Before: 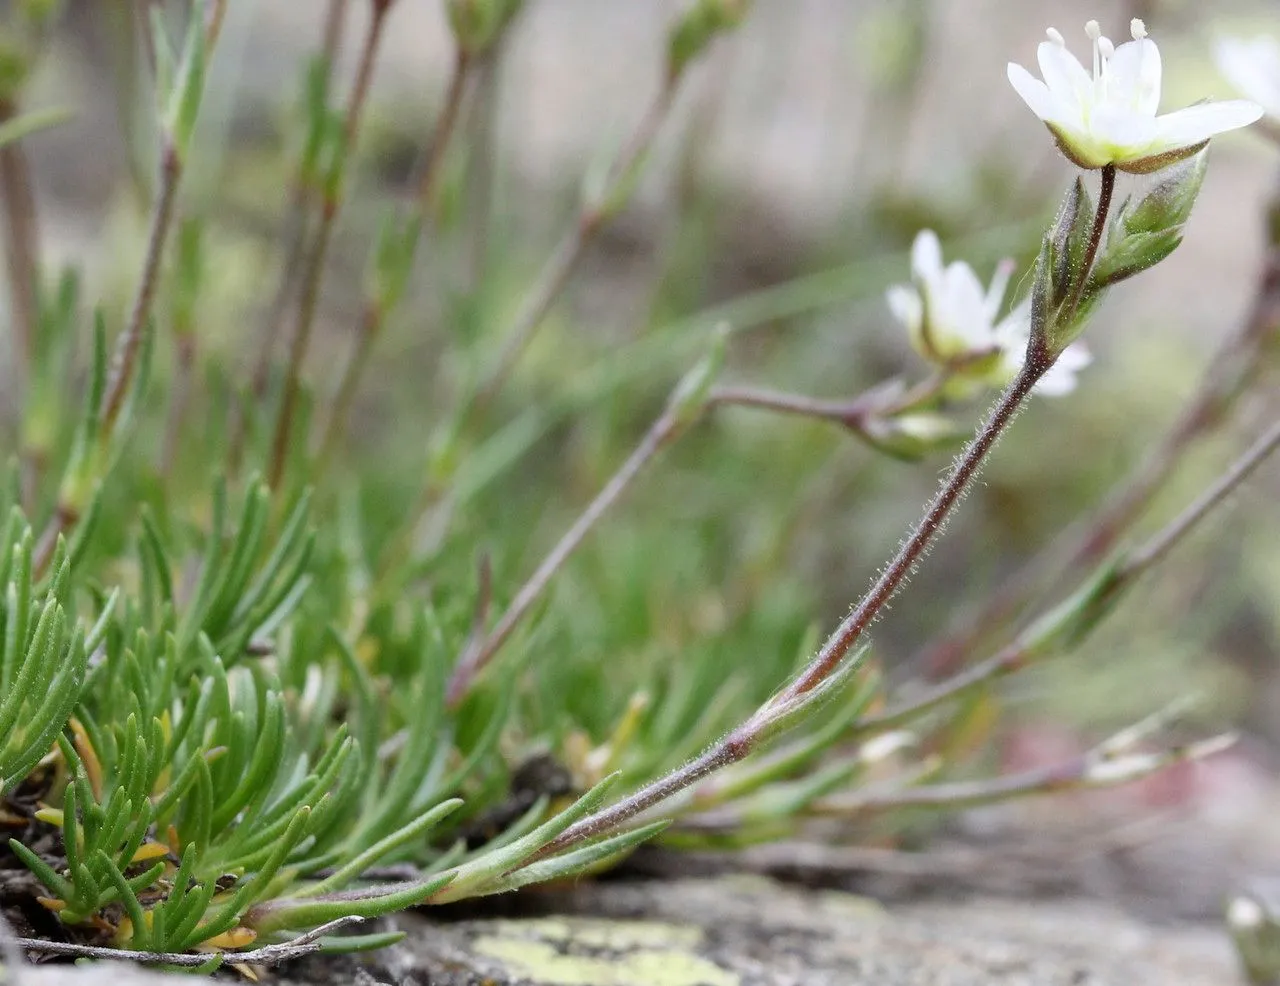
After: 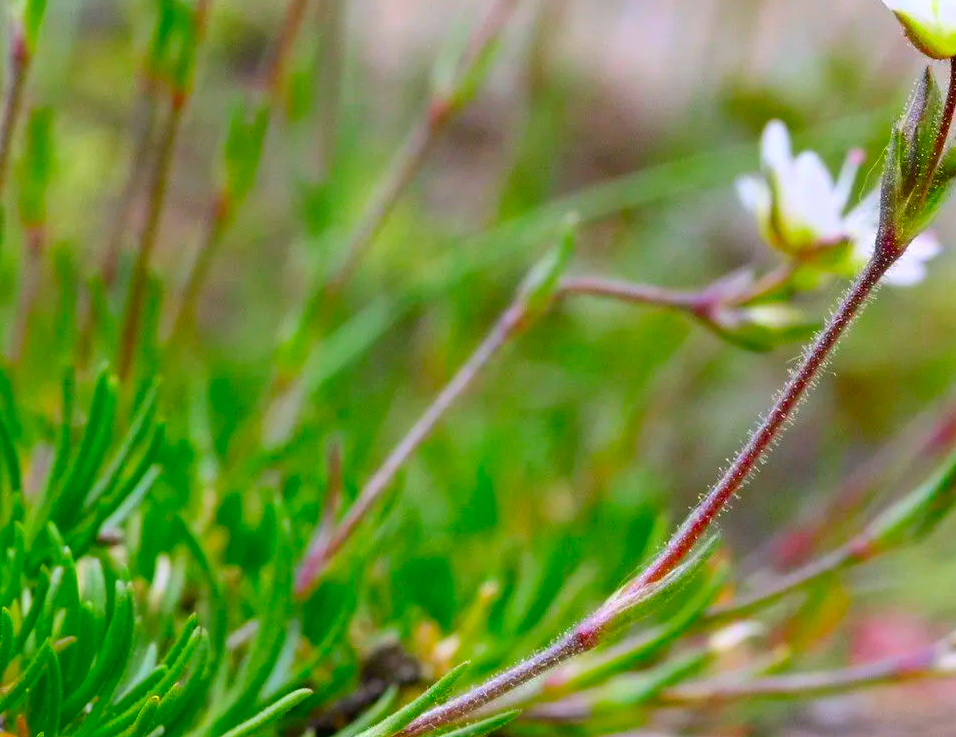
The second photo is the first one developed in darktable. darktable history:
color correction: highlights a* 1.59, highlights b* -1.7, saturation 2.48
crop and rotate: left 11.831%, top 11.346%, right 13.429%, bottom 13.899%
